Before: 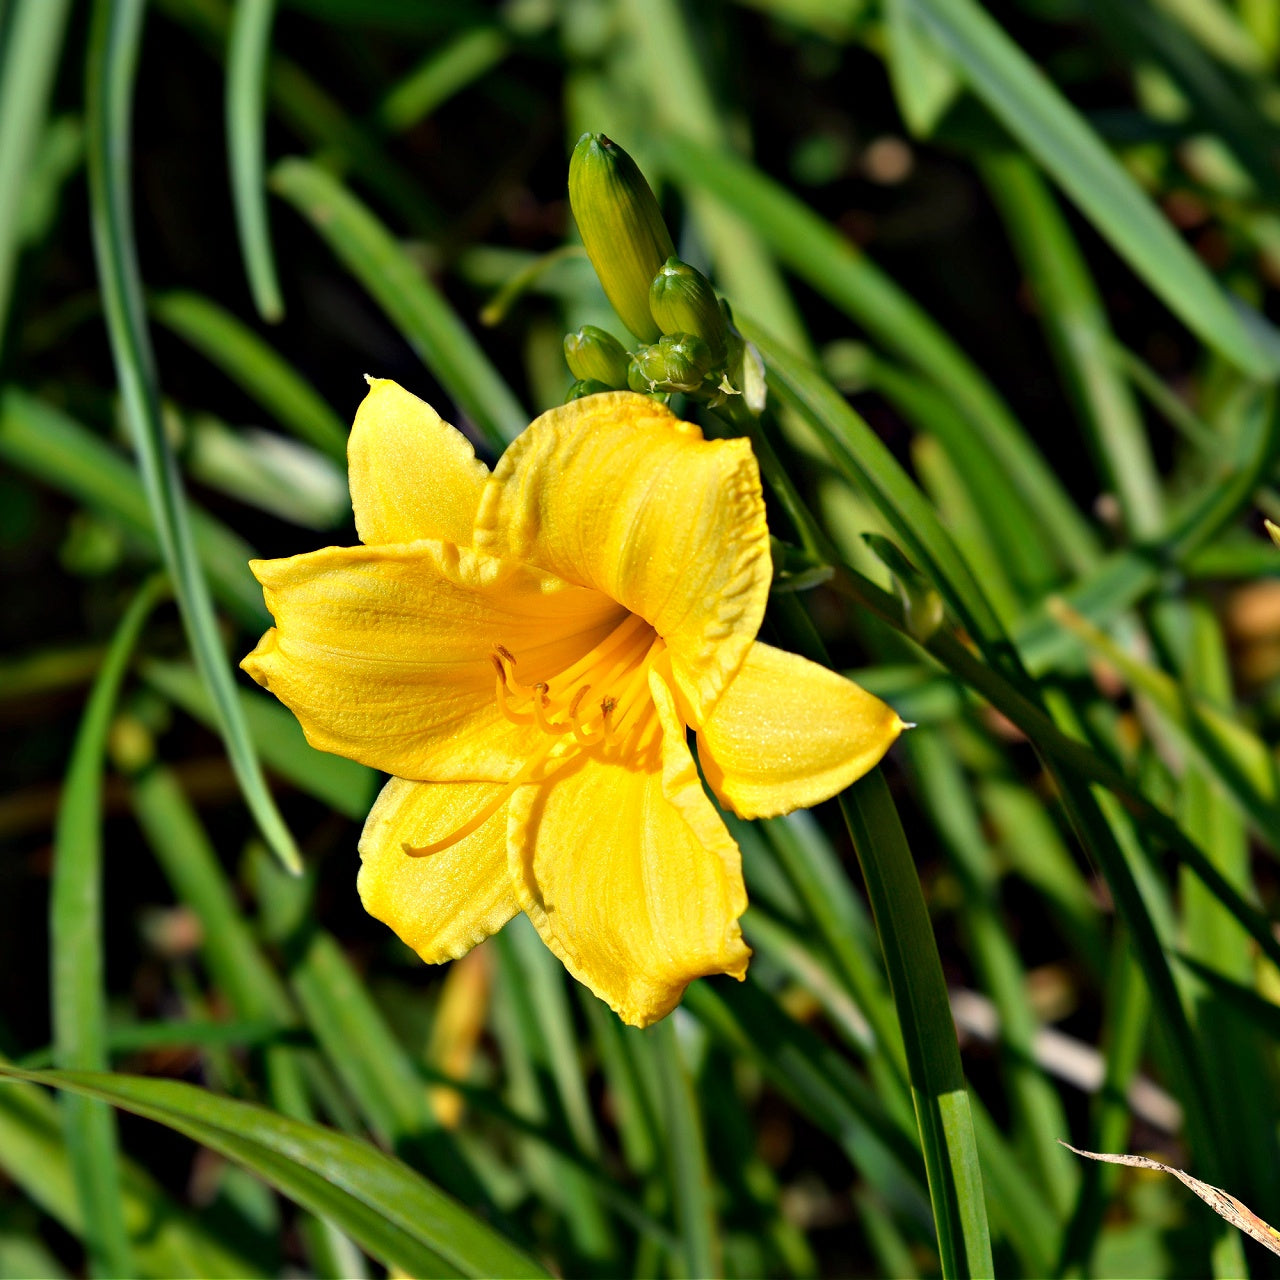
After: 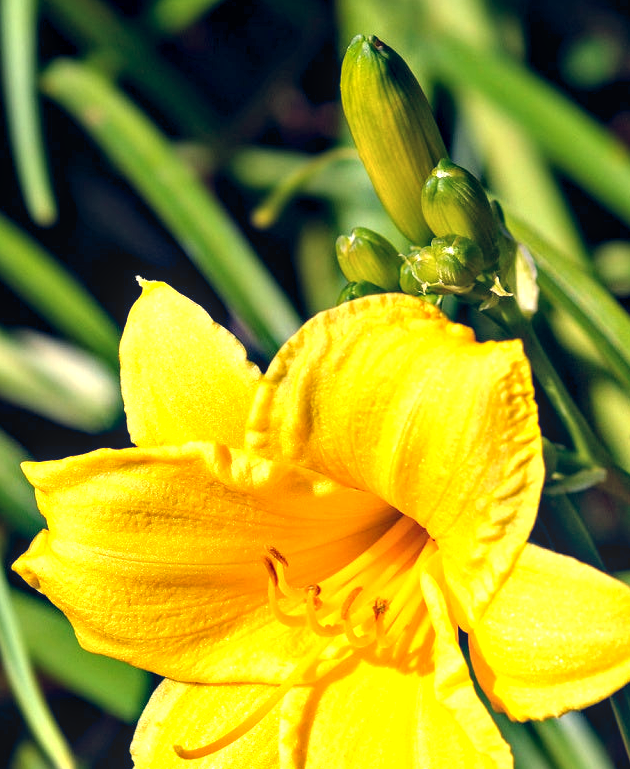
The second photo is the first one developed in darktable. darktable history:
exposure: black level correction 0, exposure 0.7 EV, compensate exposure bias true, compensate highlight preservation false
local contrast: on, module defaults
crop: left 17.835%, top 7.675%, right 32.881%, bottom 32.213%
color balance rgb: shadows lift › hue 87.51°, highlights gain › chroma 3.21%, highlights gain › hue 55.1°, global offset › chroma 0.15%, global offset › hue 253.66°, linear chroma grading › global chroma 0.5%
